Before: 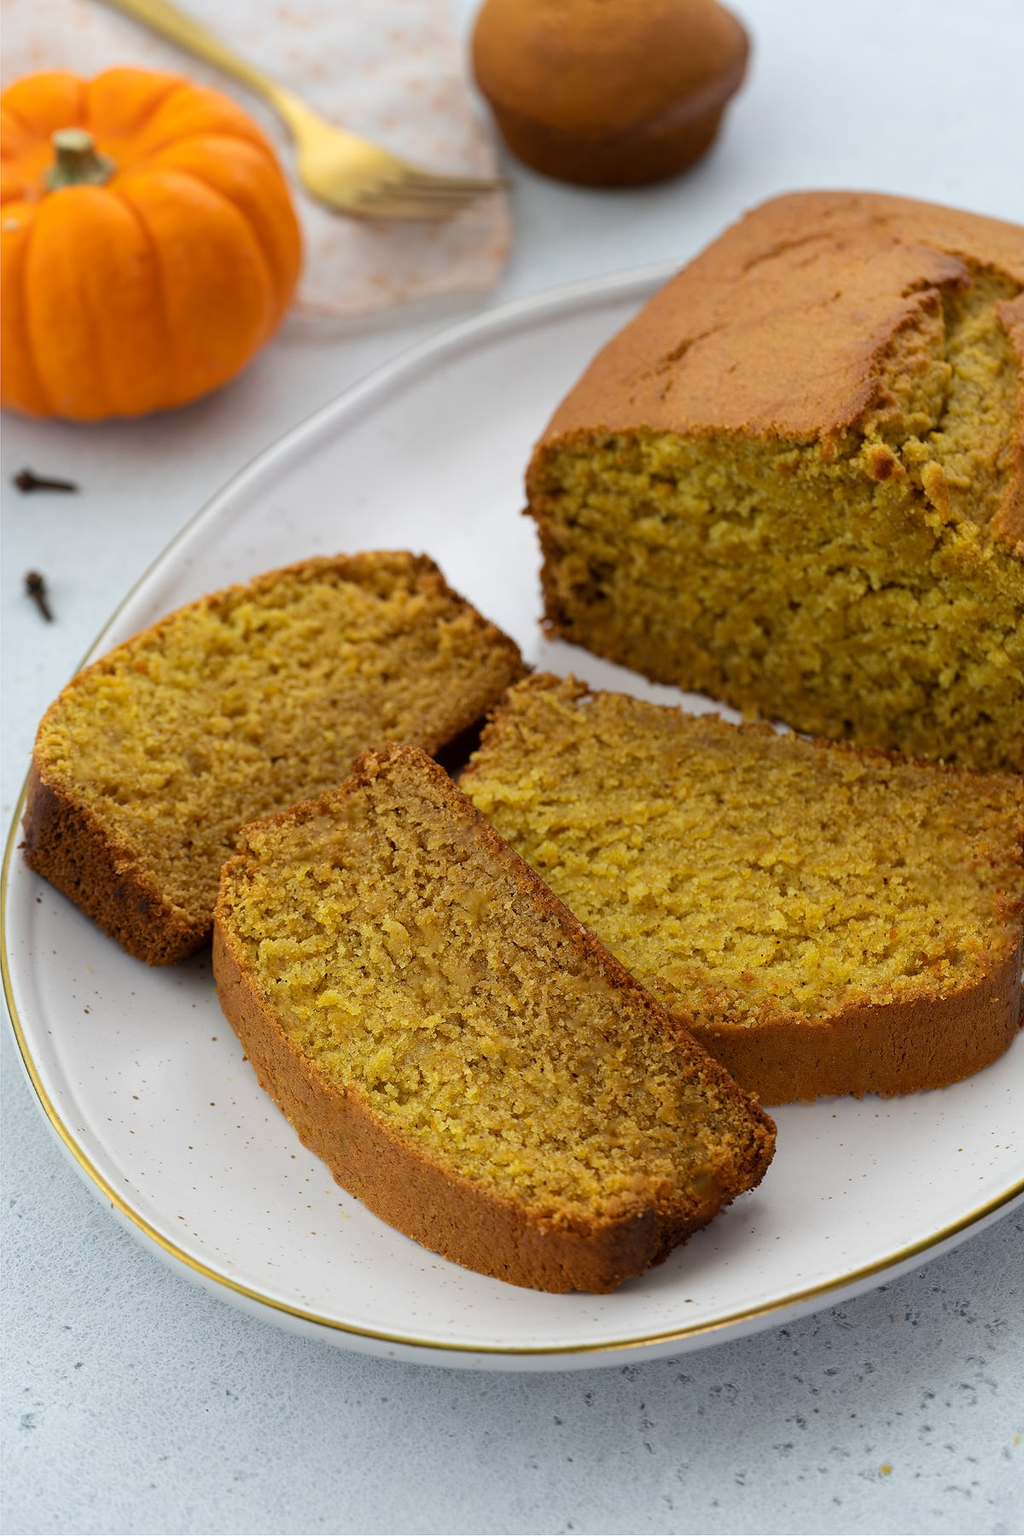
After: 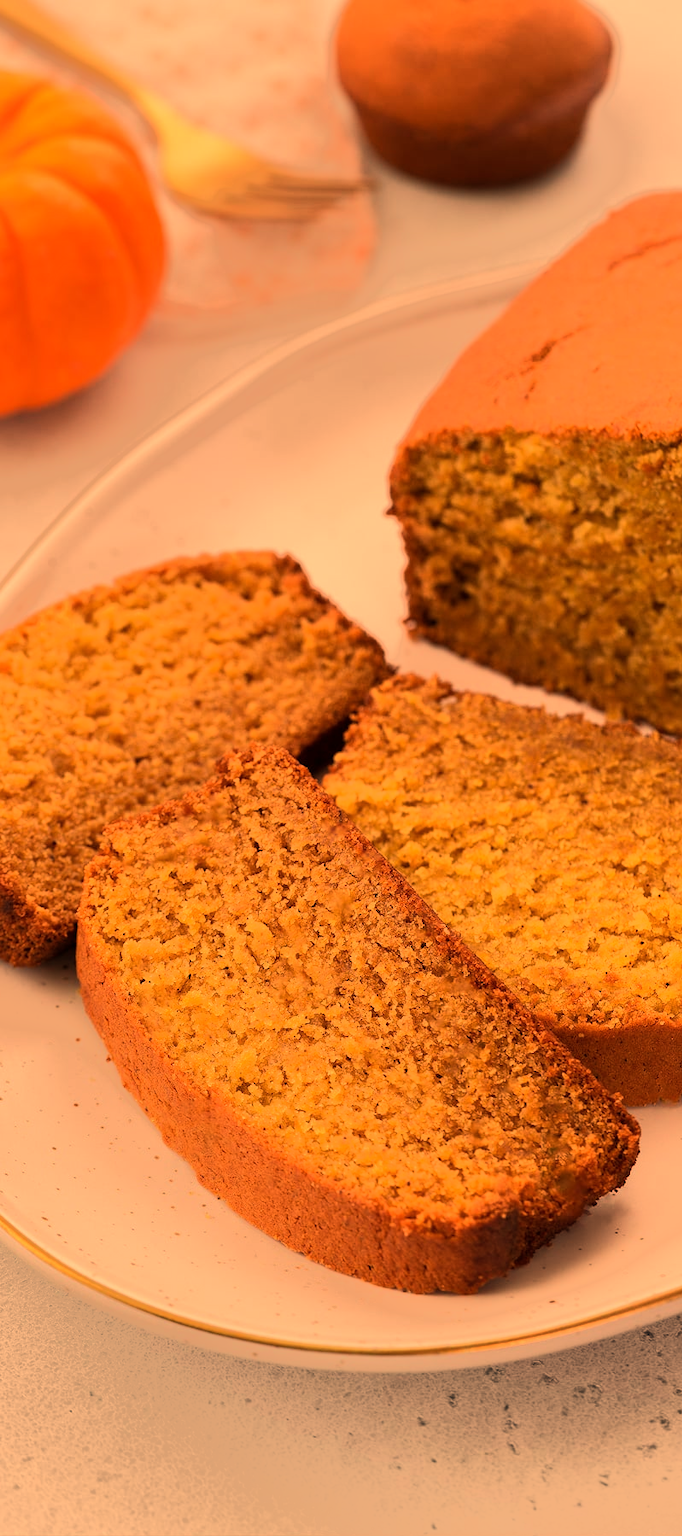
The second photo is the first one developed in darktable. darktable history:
white balance: red 1.467, blue 0.684
crop and rotate: left 13.342%, right 19.991%
tone equalizer: -7 EV -0.63 EV, -6 EV 1 EV, -5 EV -0.45 EV, -4 EV 0.43 EV, -3 EV 0.41 EV, -2 EV 0.15 EV, -1 EV -0.15 EV, +0 EV -0.39 EV, smoothing diameter 25%, edges refinement/feathering 10, preserve details guided filter
